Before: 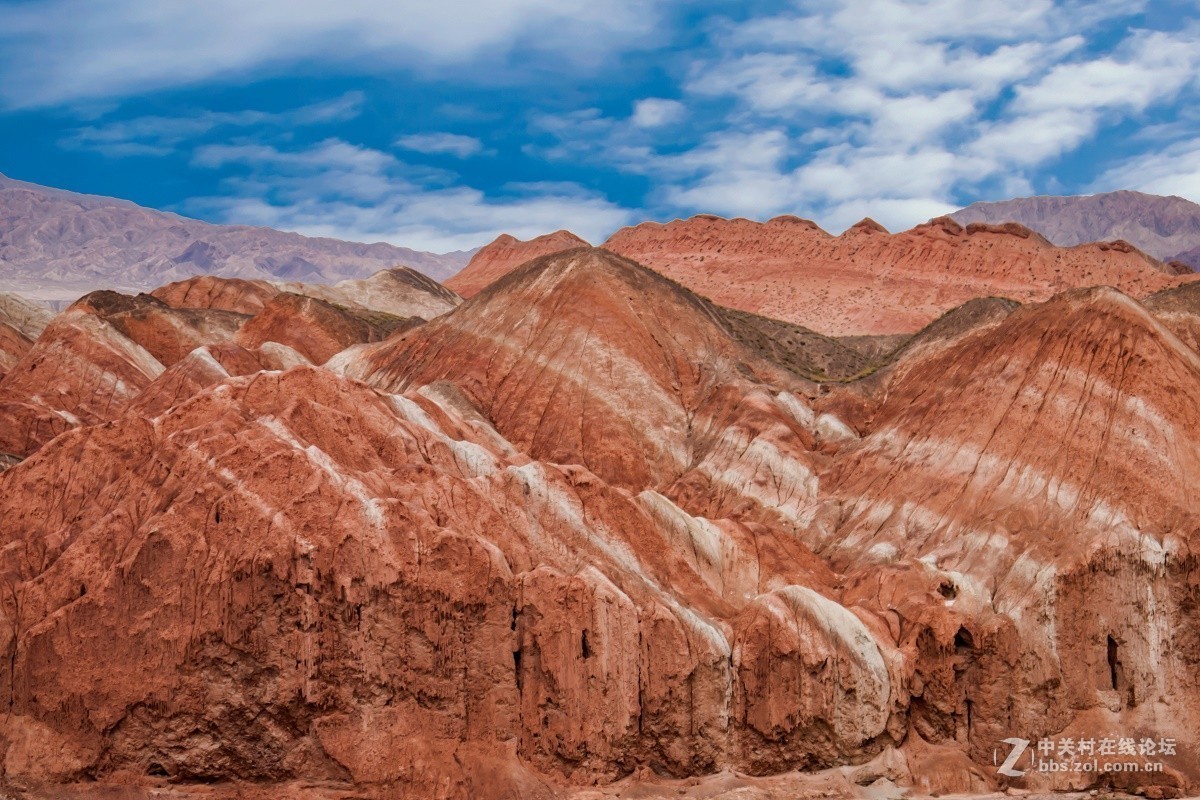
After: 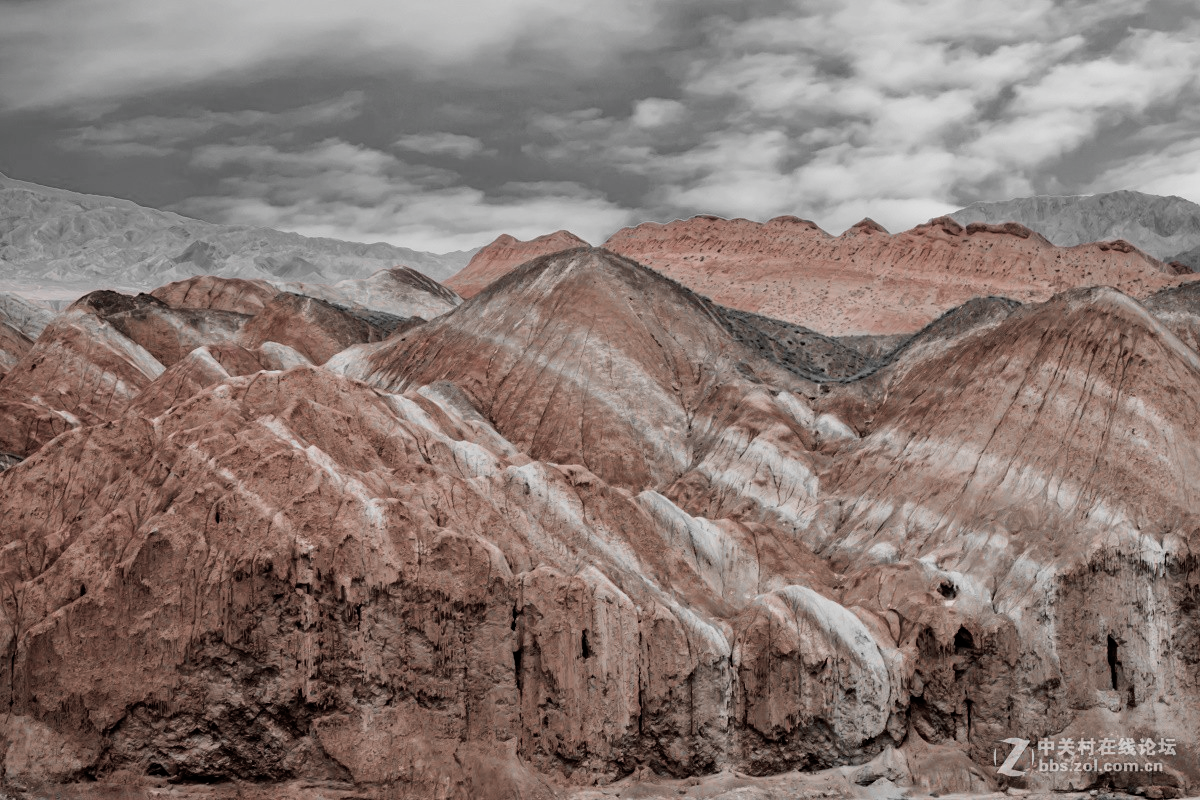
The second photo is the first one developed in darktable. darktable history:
color zones: curves: ch1 [(0, 0.006) (0.094, 0.285) (0.171, 0.001) (0.429, 0.001) (0.571, 0.003) (0.714, 0.004) (0.857, 0.004) (1, 0.006)]
filmic rgb: black relative exposure -5.06 EV, white relative exposure 3.18 EV, hardness 3.42, contrast 1.183, highlights saturation mix -30.11%
